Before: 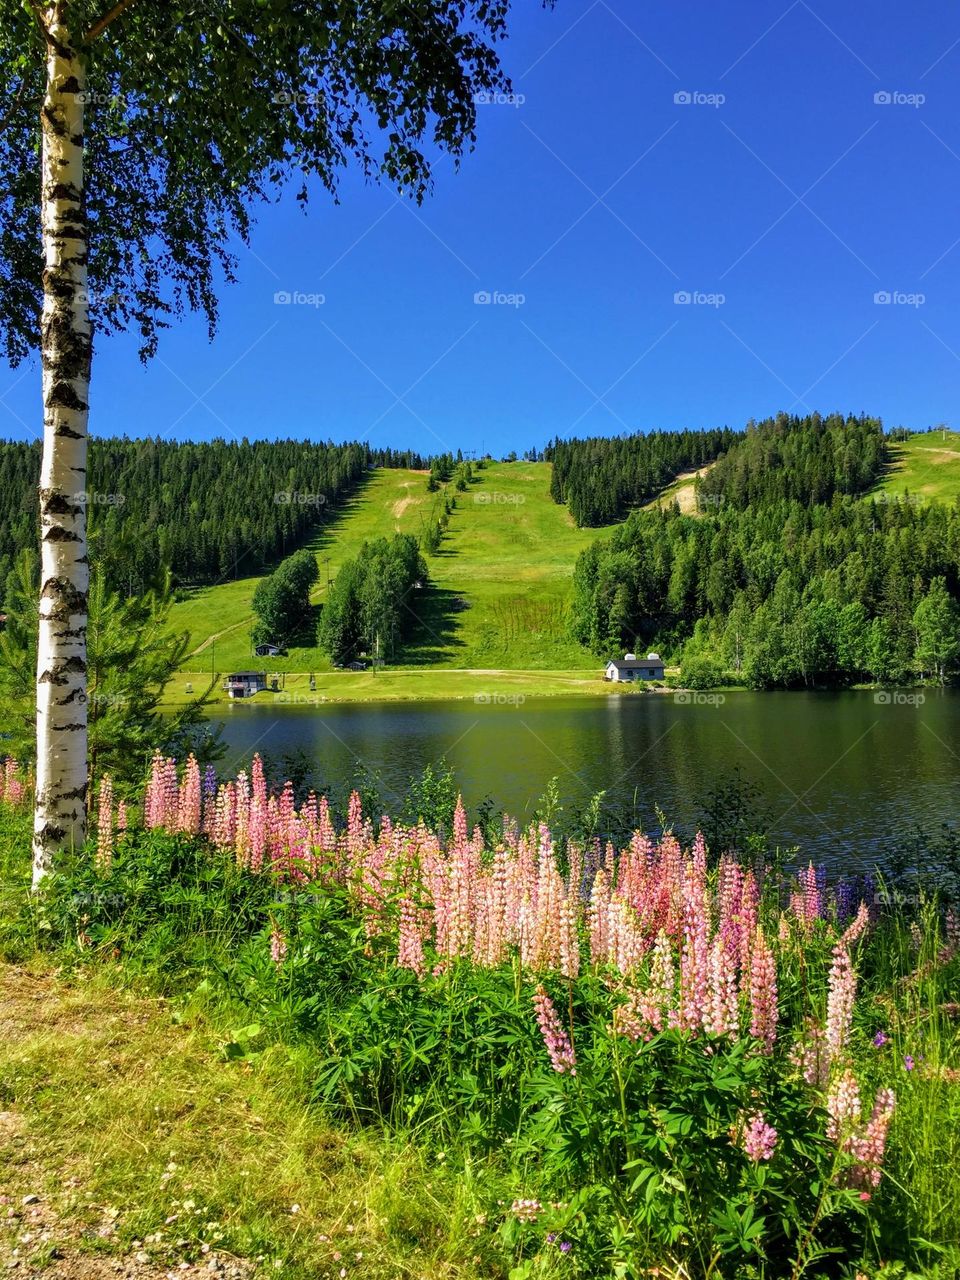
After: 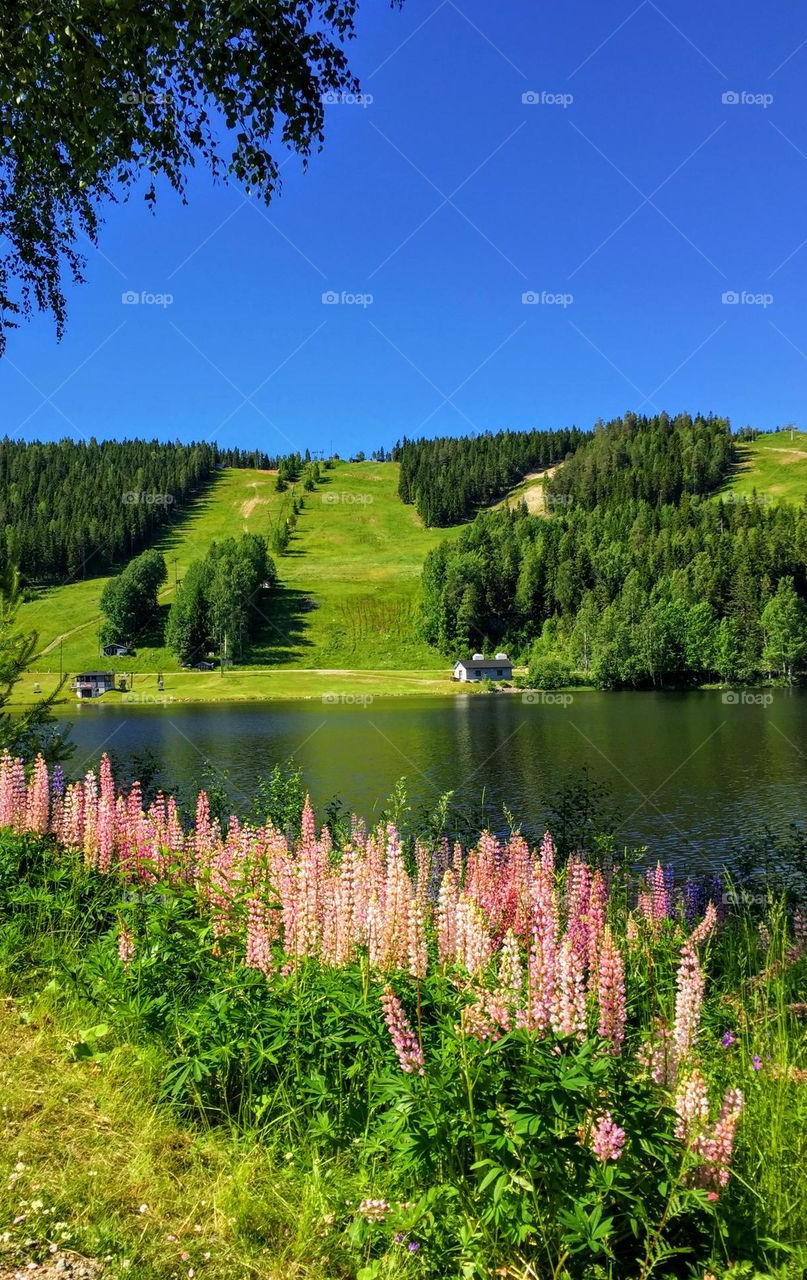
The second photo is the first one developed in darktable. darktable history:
crop: left 15.858%
